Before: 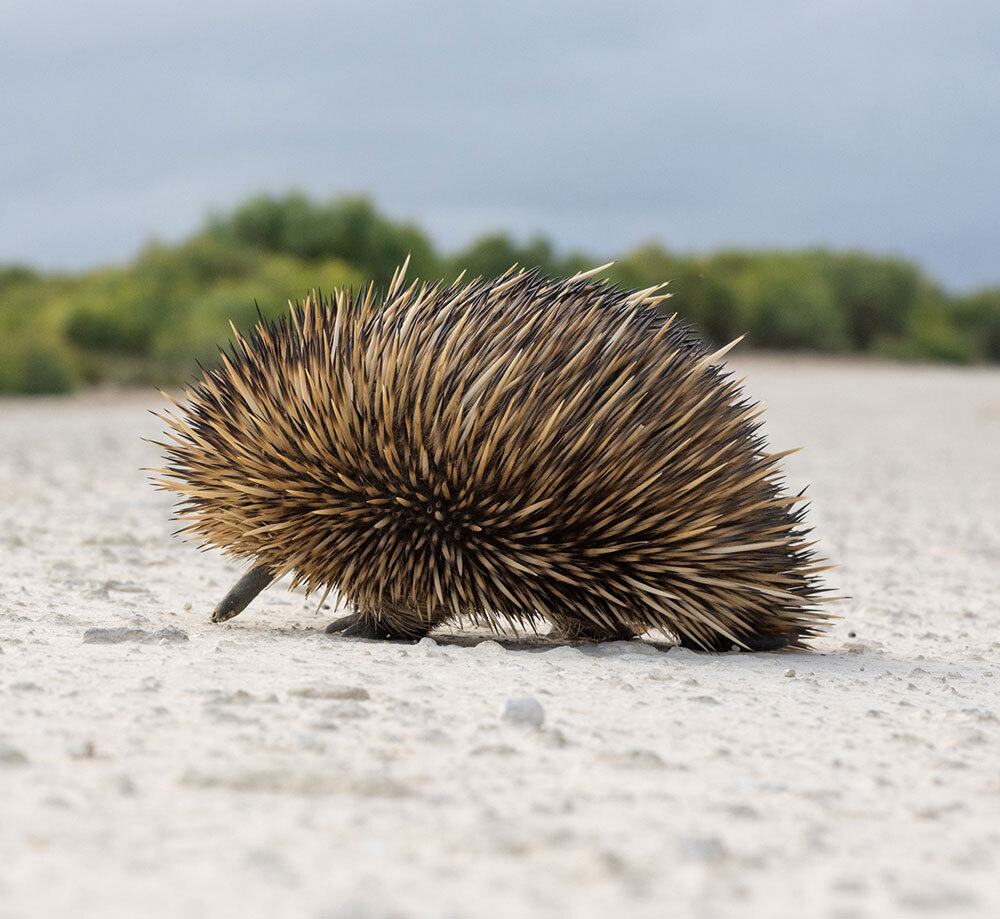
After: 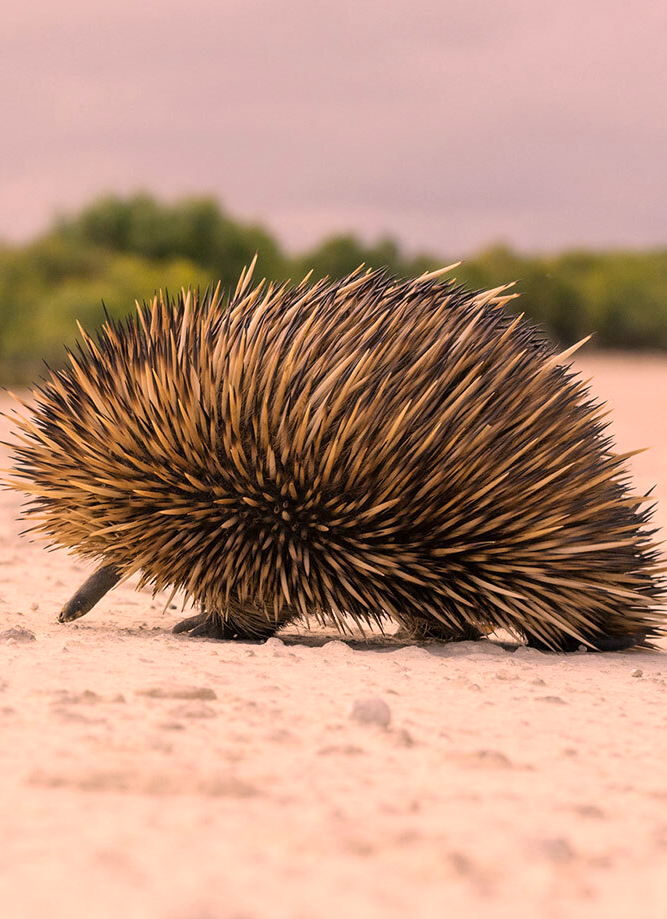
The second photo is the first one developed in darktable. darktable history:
color correction: highlights a* 22.46, highlights b* 21.57
crop: left 15.368%, right 17.925%
